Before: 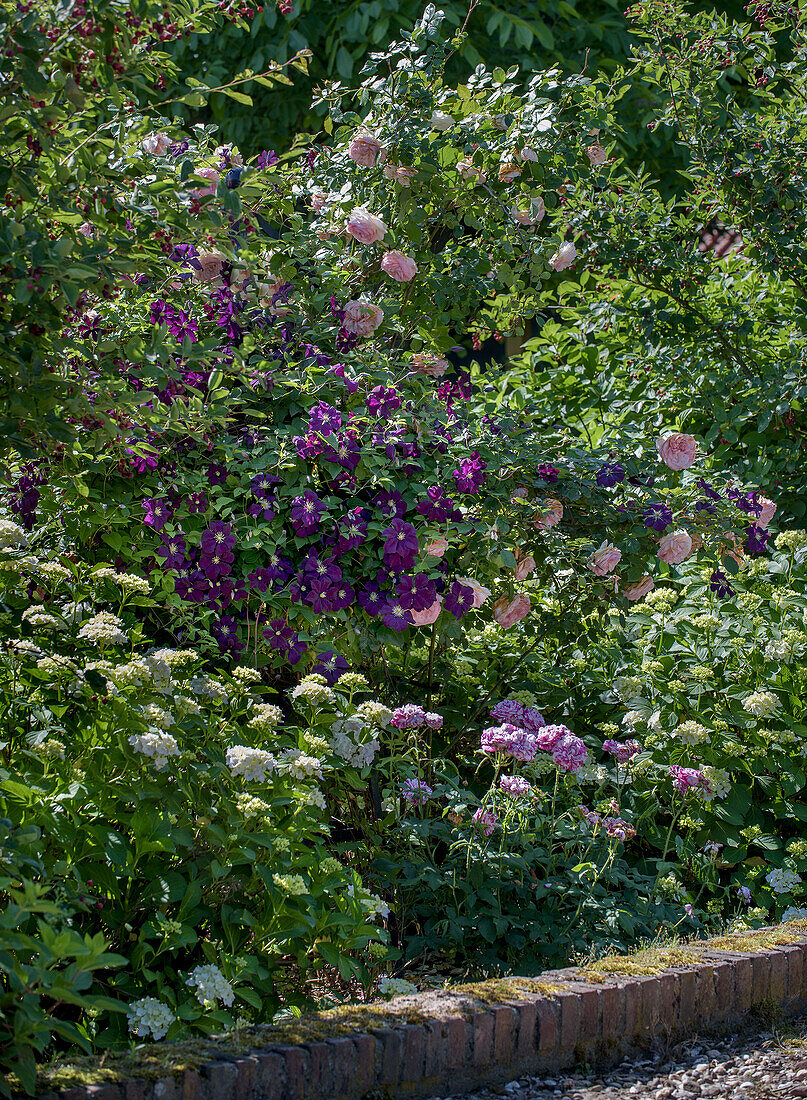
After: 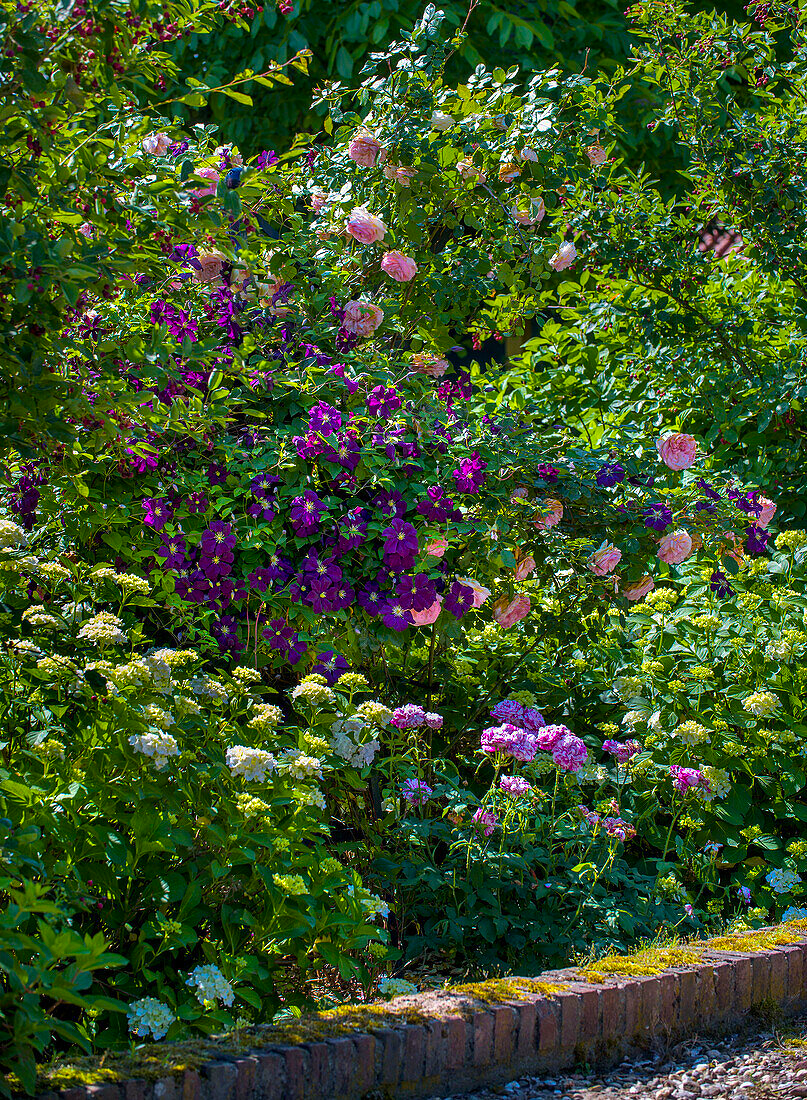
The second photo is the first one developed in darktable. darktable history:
color balance rgb: highlights gain › luminance 17.489%, linear chroma grading › highlights 99.068%, linear chroma grading › global chroma 23.712%, perceptual saturation grading › global saturation 0.45%, global vibrance 20%
